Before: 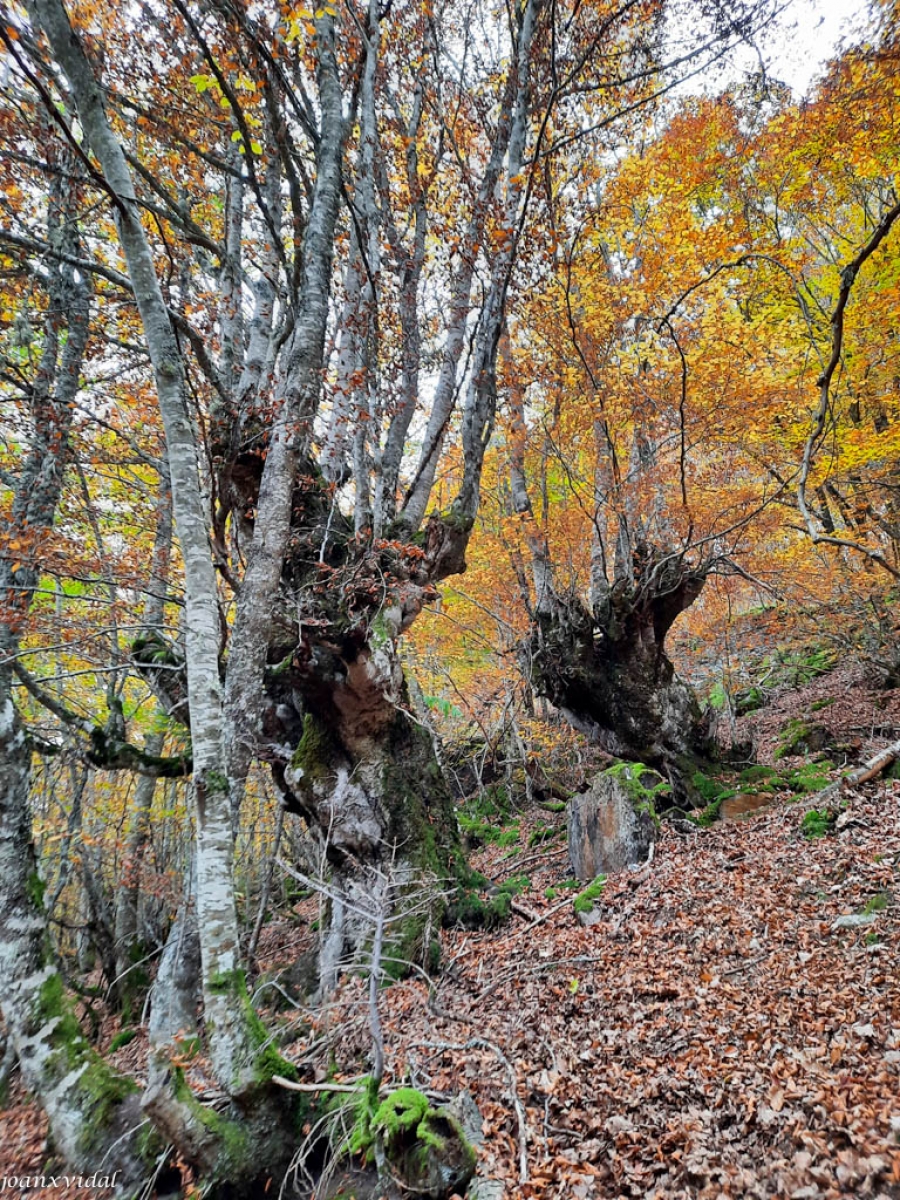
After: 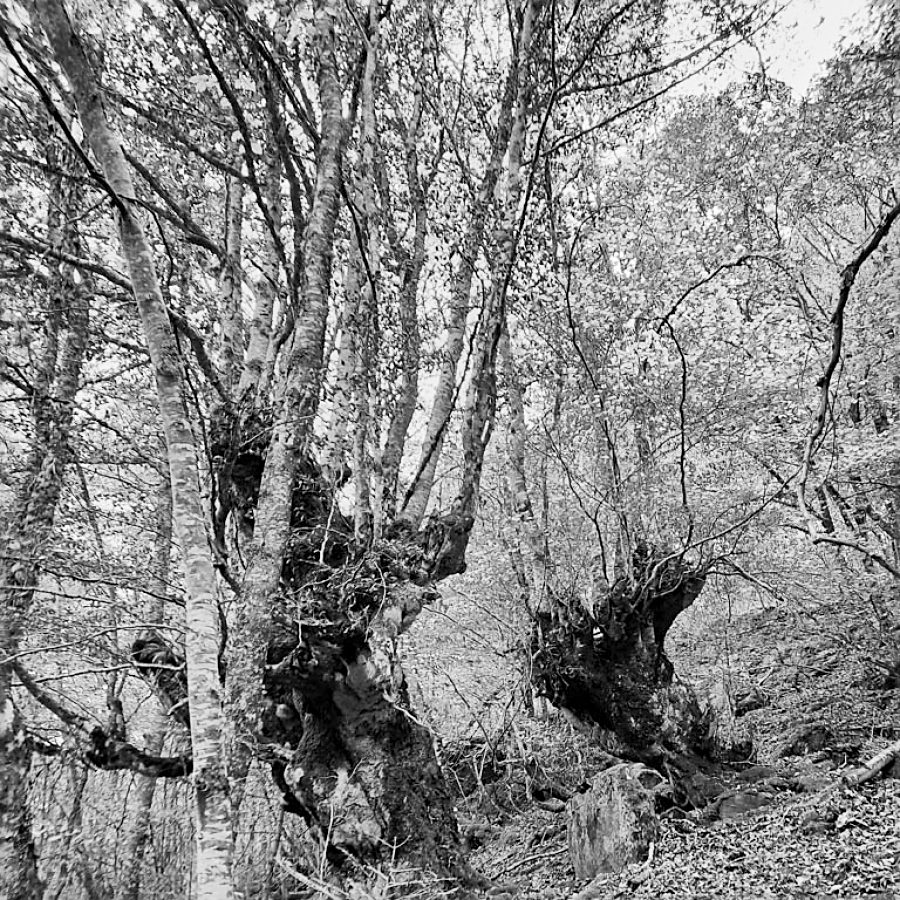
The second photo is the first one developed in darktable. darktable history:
contrast brightness saturation: contrast 0.2, brightness 0.16, saturation 0.22
sharpen: on, module defaults
monochrome: a 30.25, b 92.03
crop: bottom 24.988%
color balance rgb: perceptual saturation grading › global saturation 35%, perceptual saturation grading › highlights -25%, perceptual saturation grading › shadows 50%
